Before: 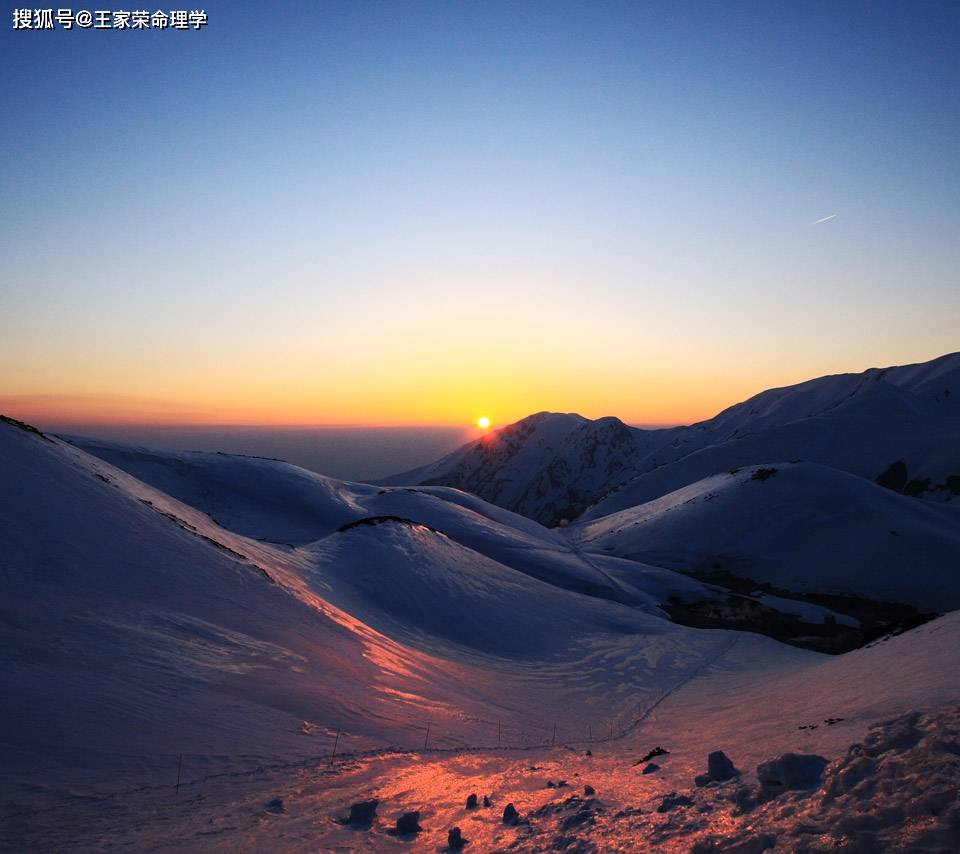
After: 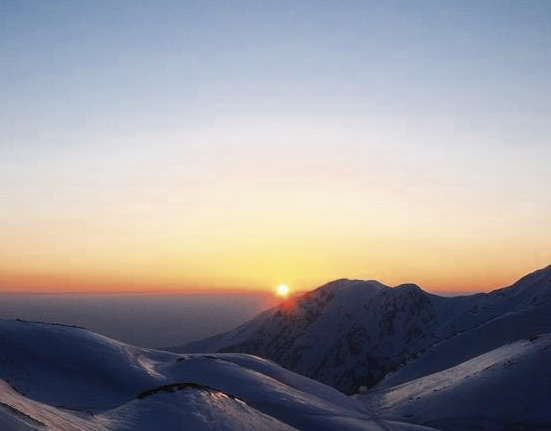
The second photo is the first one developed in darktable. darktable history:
crop: left 20.942%, top 15.656%, right 21.583%, bottom 33.856%
color zones: curves: ch0 [(0, 0.5) (0.125, 0.4) (0.25, 0.5) (0.375, 0.4) (0.5, 0.4) (0.625, 0.35) (0.75, 0.35) (0.875, 0.5)]; ch1 [(0, 0.35) (0.125, 0.45) (0.25, 0.35) (0.375, 0.35) (0.5, 0.35) (0.625, 0.35) (0.75, 0.45) (0.875, 0.35)]; ch2 [(0, 0.6) (0.125, 0.5) (0.25, 0.5) (0.375, 0.6) (0.5, 0.6) (0.625, 0.5) (0.75, 0.5) (0.875, 0.5)]
haze removal: strength -0.096, compatibility mode true, adaptive false
